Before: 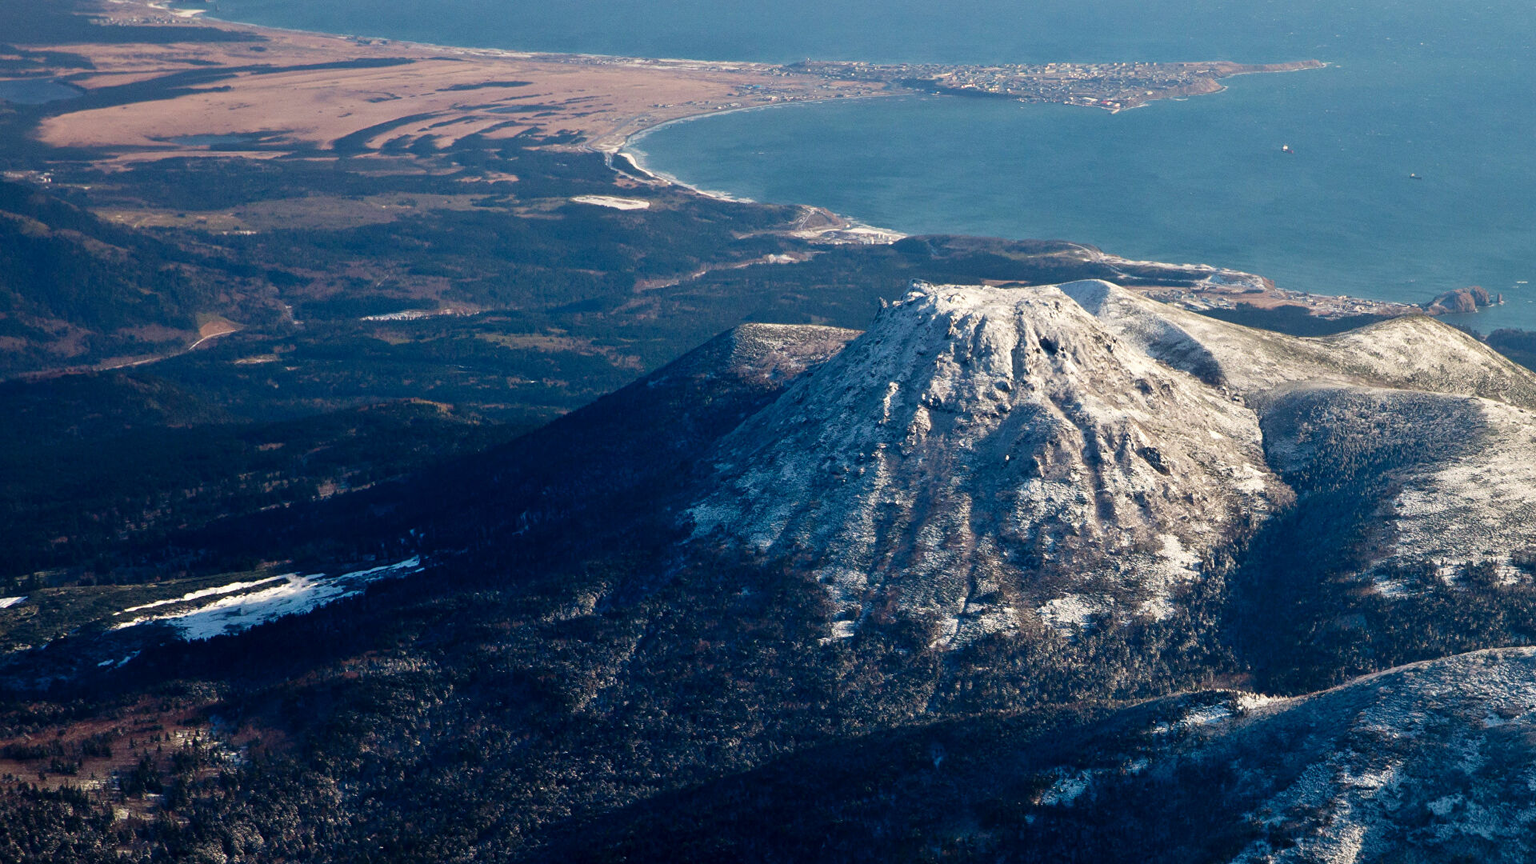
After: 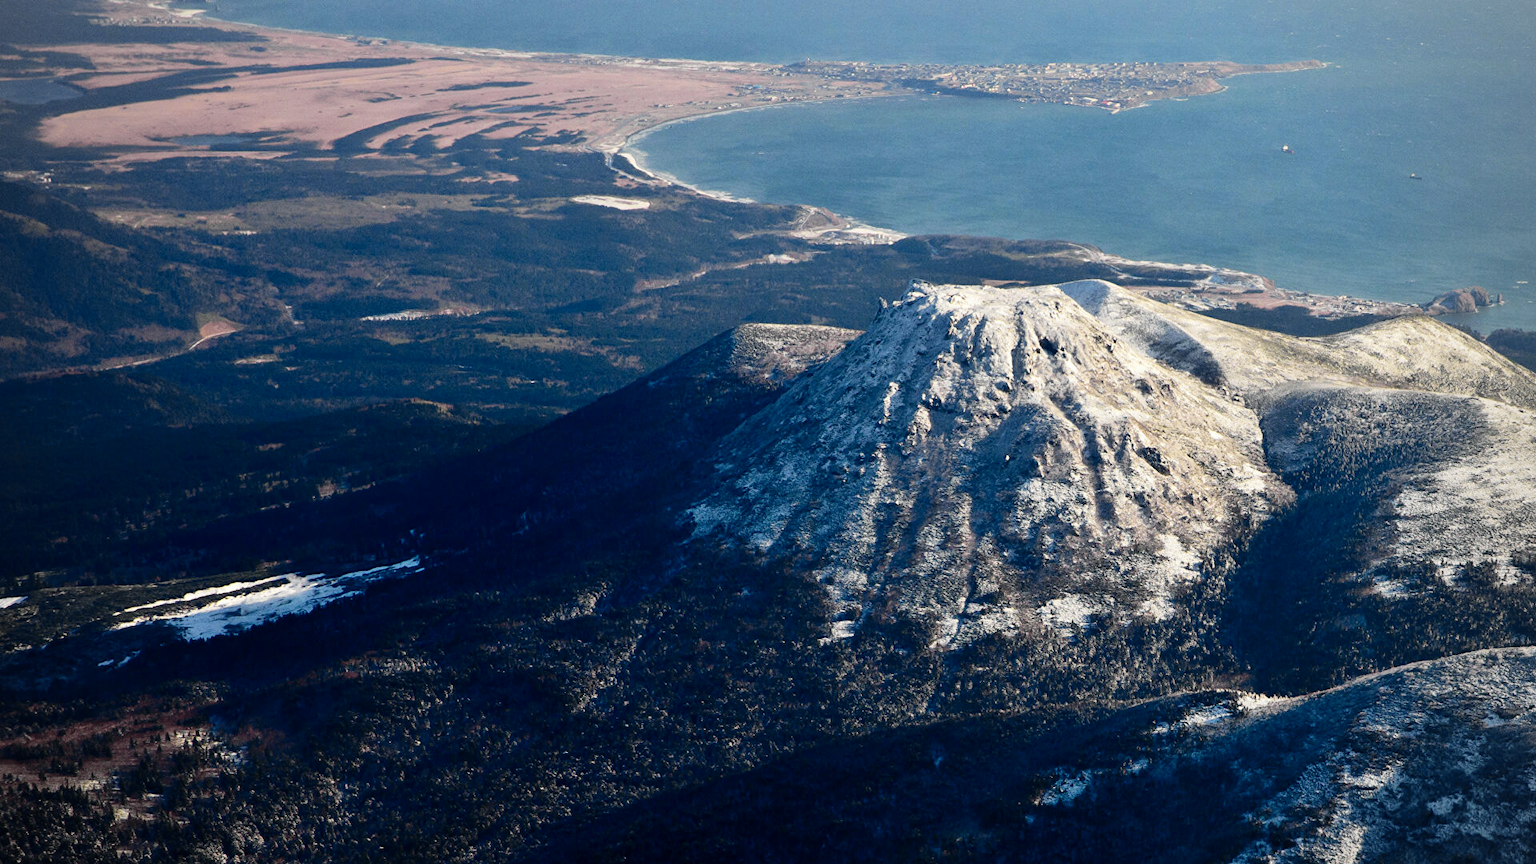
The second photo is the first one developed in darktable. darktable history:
vignetting: fall-off radius 63.6%
tone curve: curves: ch0 [(0, 0) (0.037, 0.025) (0.131, 0.093) (0.275, 0.256) (0.476, 0.517) (0.607, 0.667) (0.691, 0.745) (0.789, 0.836) (0.911, 0.925) (0.997, 0.995)]; ch1 [(0, 0) (0.301, 0.3) (0.444, 0.45) (0.493, 0.495) (0.507, 0.503) (0.534, 0.533) (0.582, 0.58) (0.658, 0.693) (0.746, 0.77) (1, 1)]; ch2 [(0, 0) (0.246, 0.233) (0.36, 0.352) (0.415, 0.418) (0.476, 0.492) (0.502, 0.504) (0.525, 0.518) (0.539, 0.544) (0.586, 0.602) (0.634, 0.651) (0.706, 0.727) (0.853, 0.852) (1, 0.951)], color space Lab, independent channels, preserve colors none
